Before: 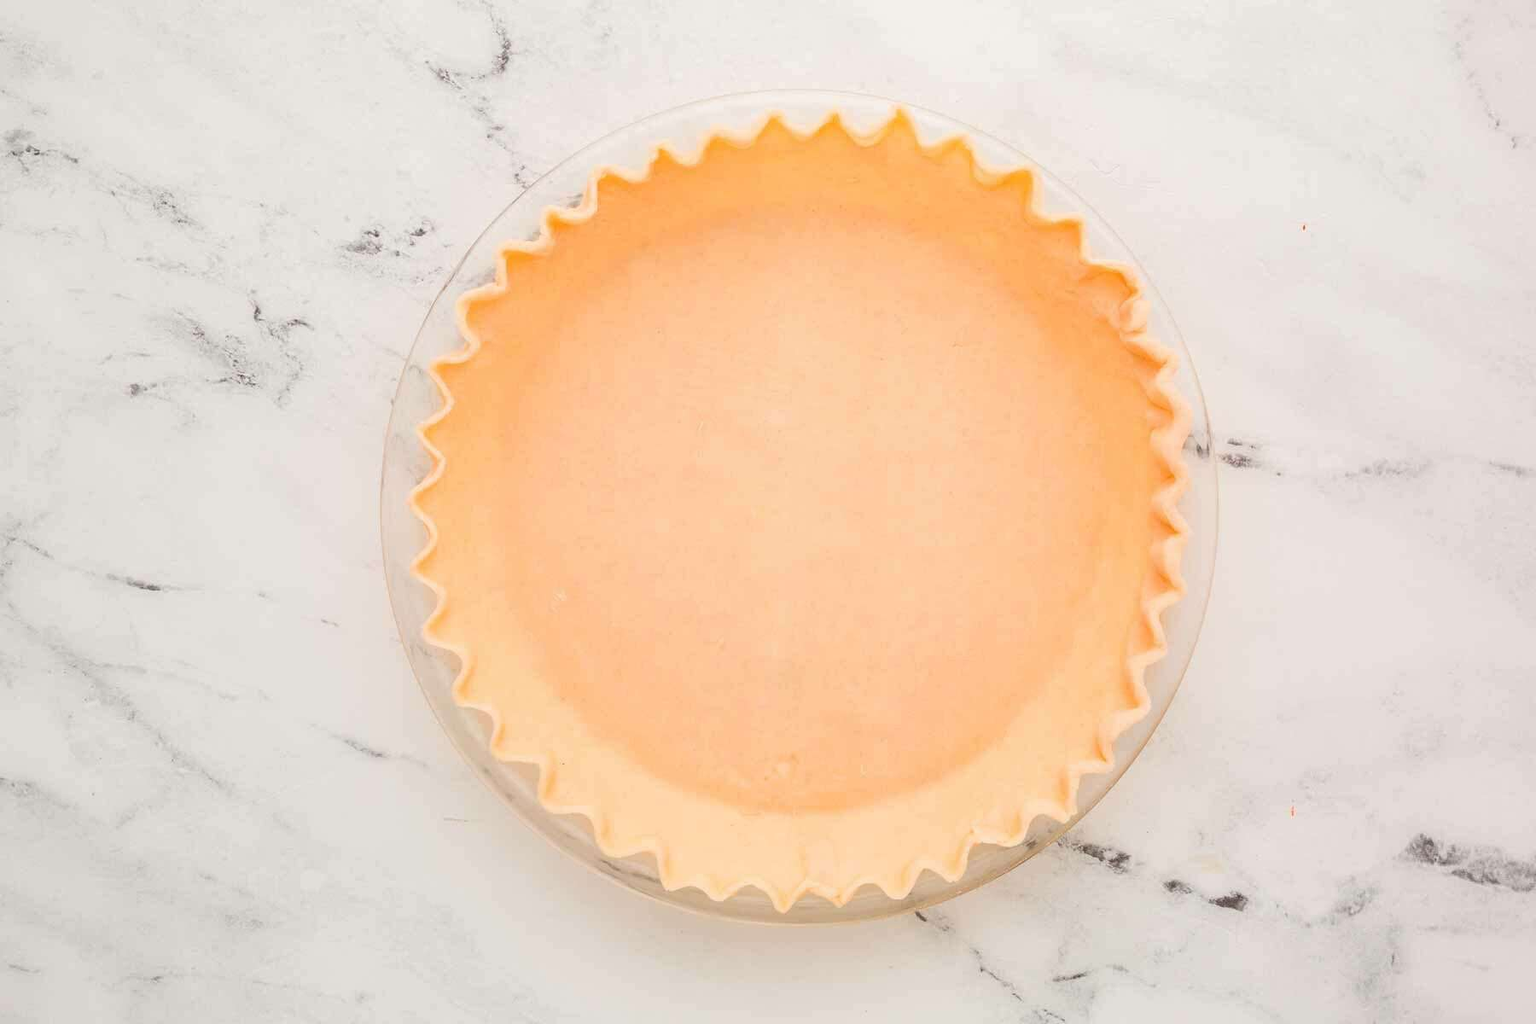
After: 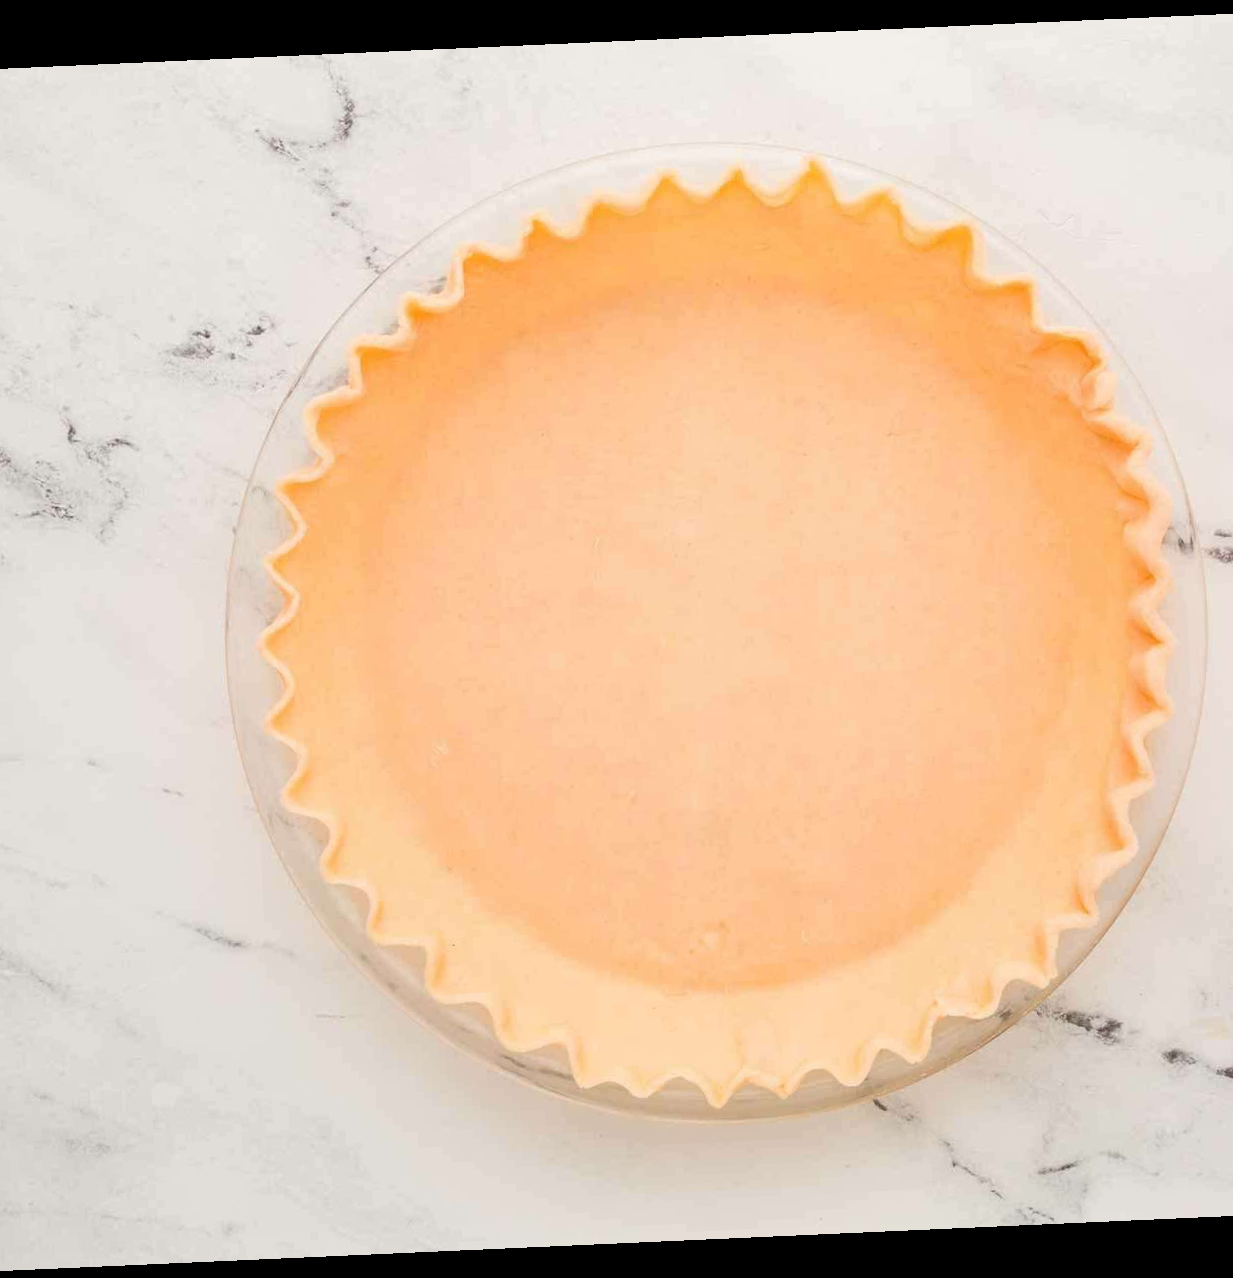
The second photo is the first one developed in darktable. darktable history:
rotate and perspective: rotation -2.56°, automatic cropping off
crop and rotate: left 13.342%, right 19.991%
tone equalizer: on, module defaults
